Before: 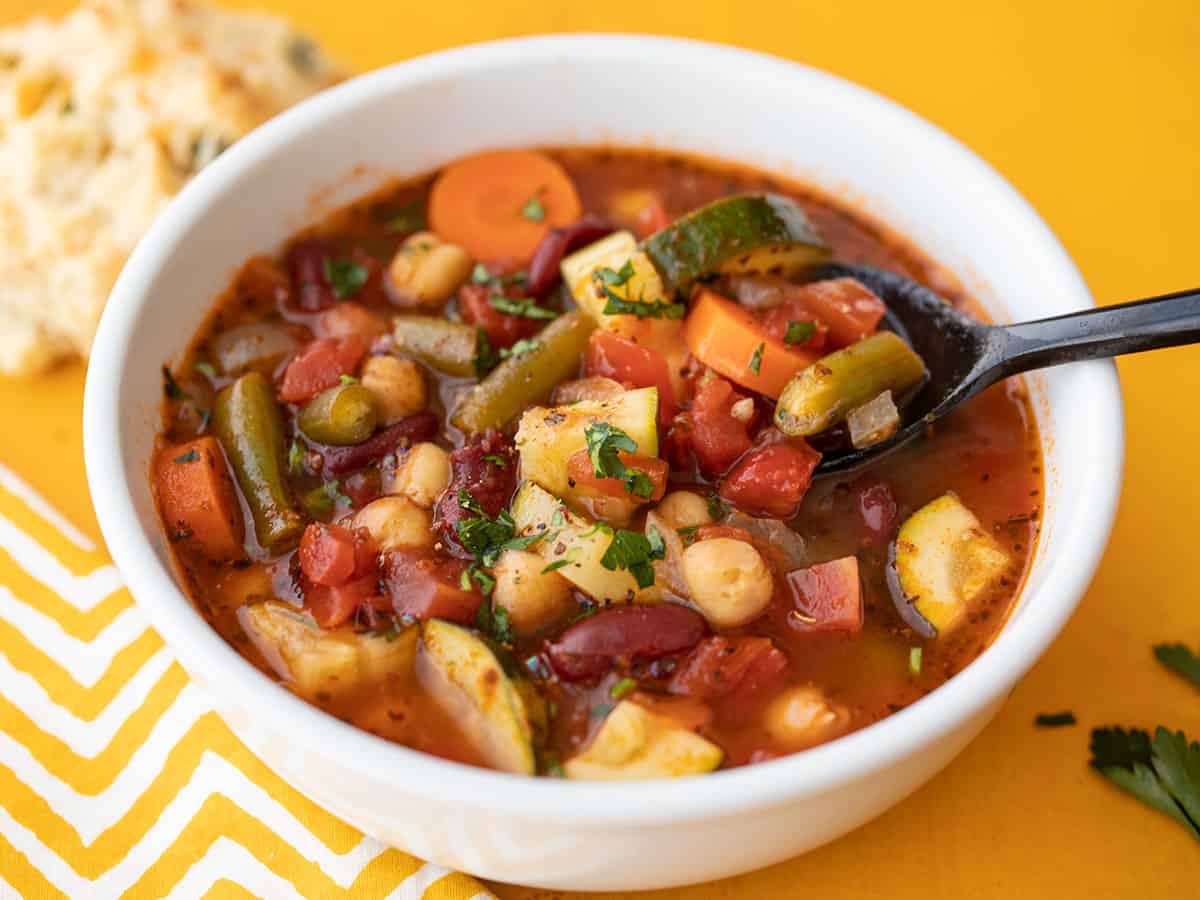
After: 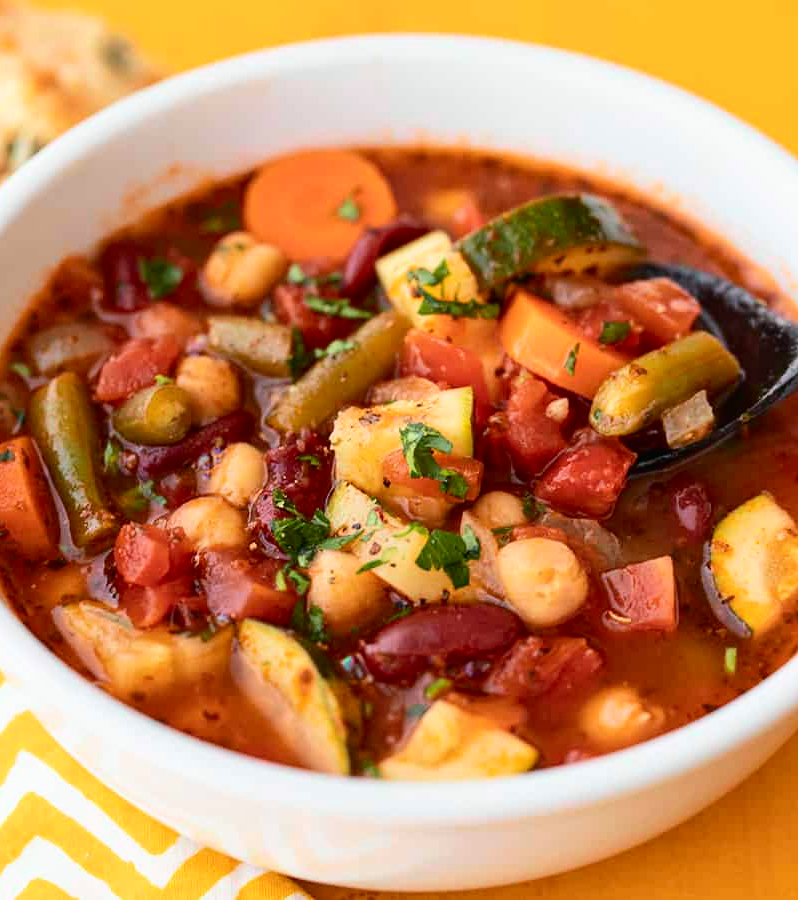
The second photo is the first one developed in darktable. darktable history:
crop and rotate: left 15.469%, right 17.964%
tone curve: curves: ch0 [(0, 0.01) (0.037, 0.032) (0.131, 0.108) (0.275, 0.258) (0.483, 0.512) (0.61, 0.661) (0.696, 0.742) (0.792, 0.834) (0.911, 0.936) (0.997, 0.995)]; ch1 [(0, 0) (0.308, 0.29) (0.425, 0.411) (0.503, 0.502) (0.529, 0.543) (0.683, 0.706) (0.746, 0.77) (1, 1)]; ch2 [(0, 0) (0.225, 0.214) (0.334, 0.339) (0.401, 0.415) (0.485, 0.487) (0.502, 0.502) (0.525, 0.523) (0.545, 0.552) (0.587, 0.61) (0.636, 0.654) (0.711, 0.729) (0.845, 0.855) (0.998, 0.977)], color space Lab, independent channels, preserve colors none
